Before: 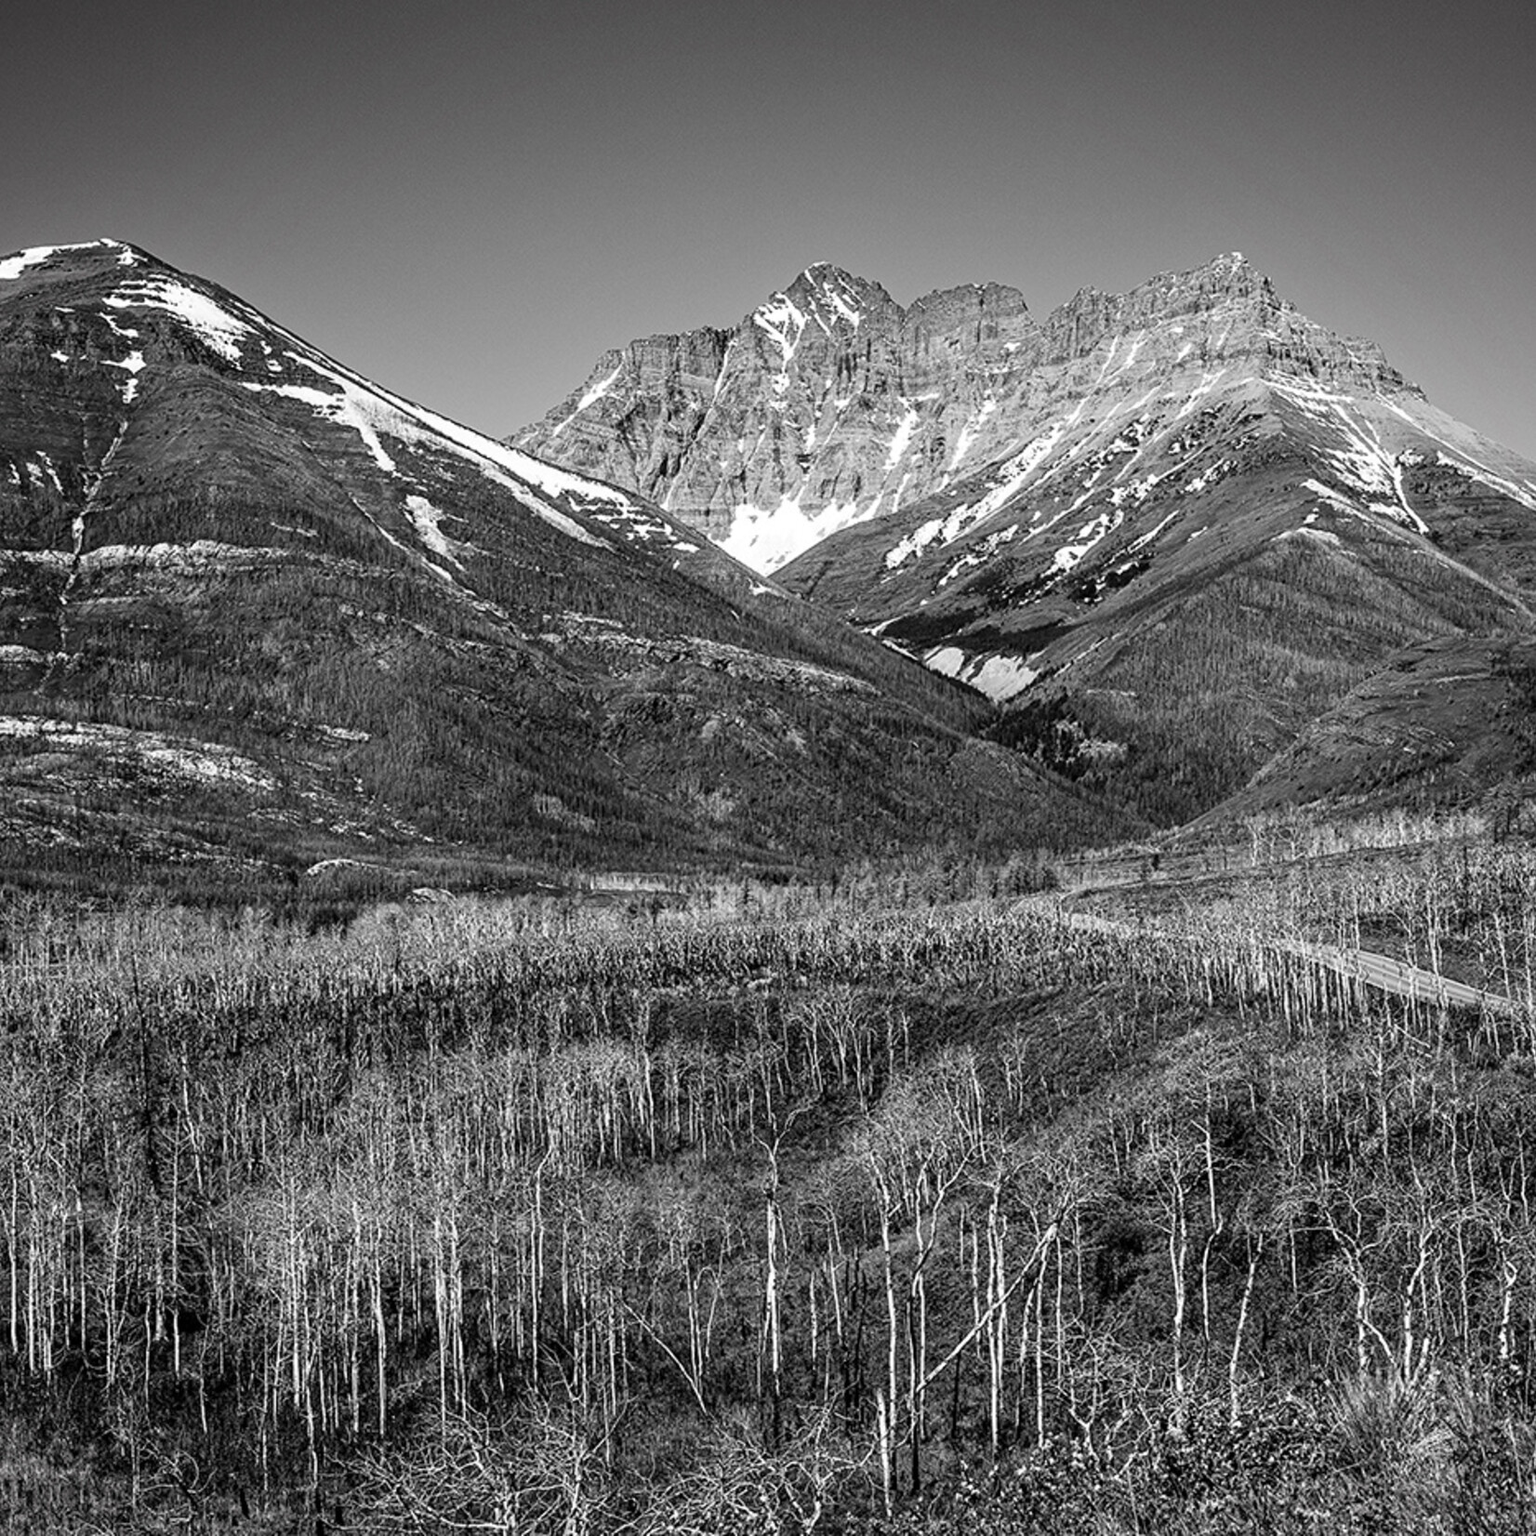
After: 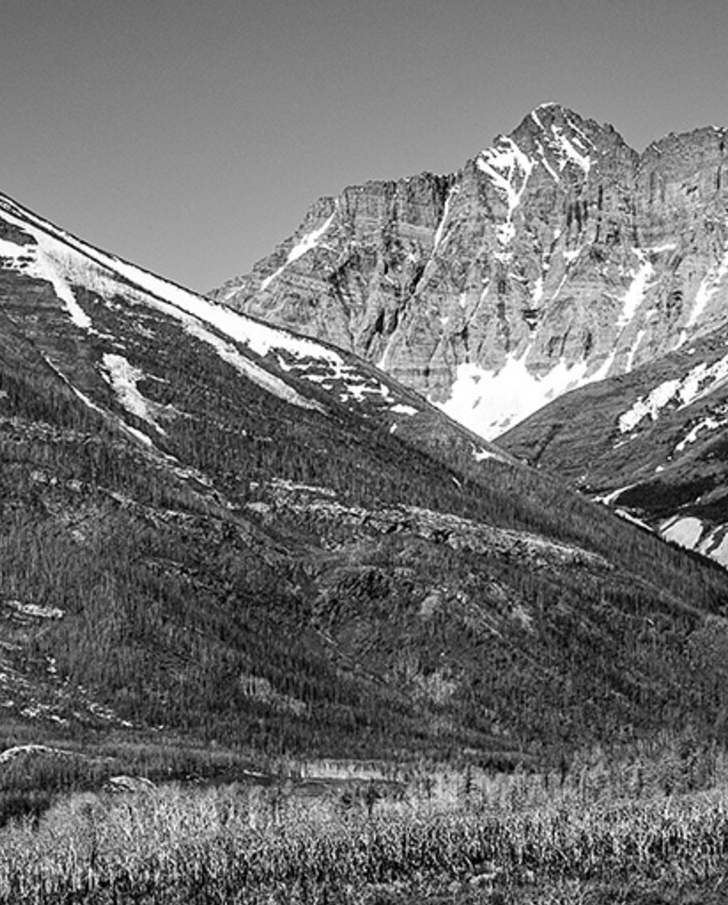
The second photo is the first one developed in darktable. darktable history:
crop: left 20.248%, top 10.86%, right 35.675%, bottom 34.321%
